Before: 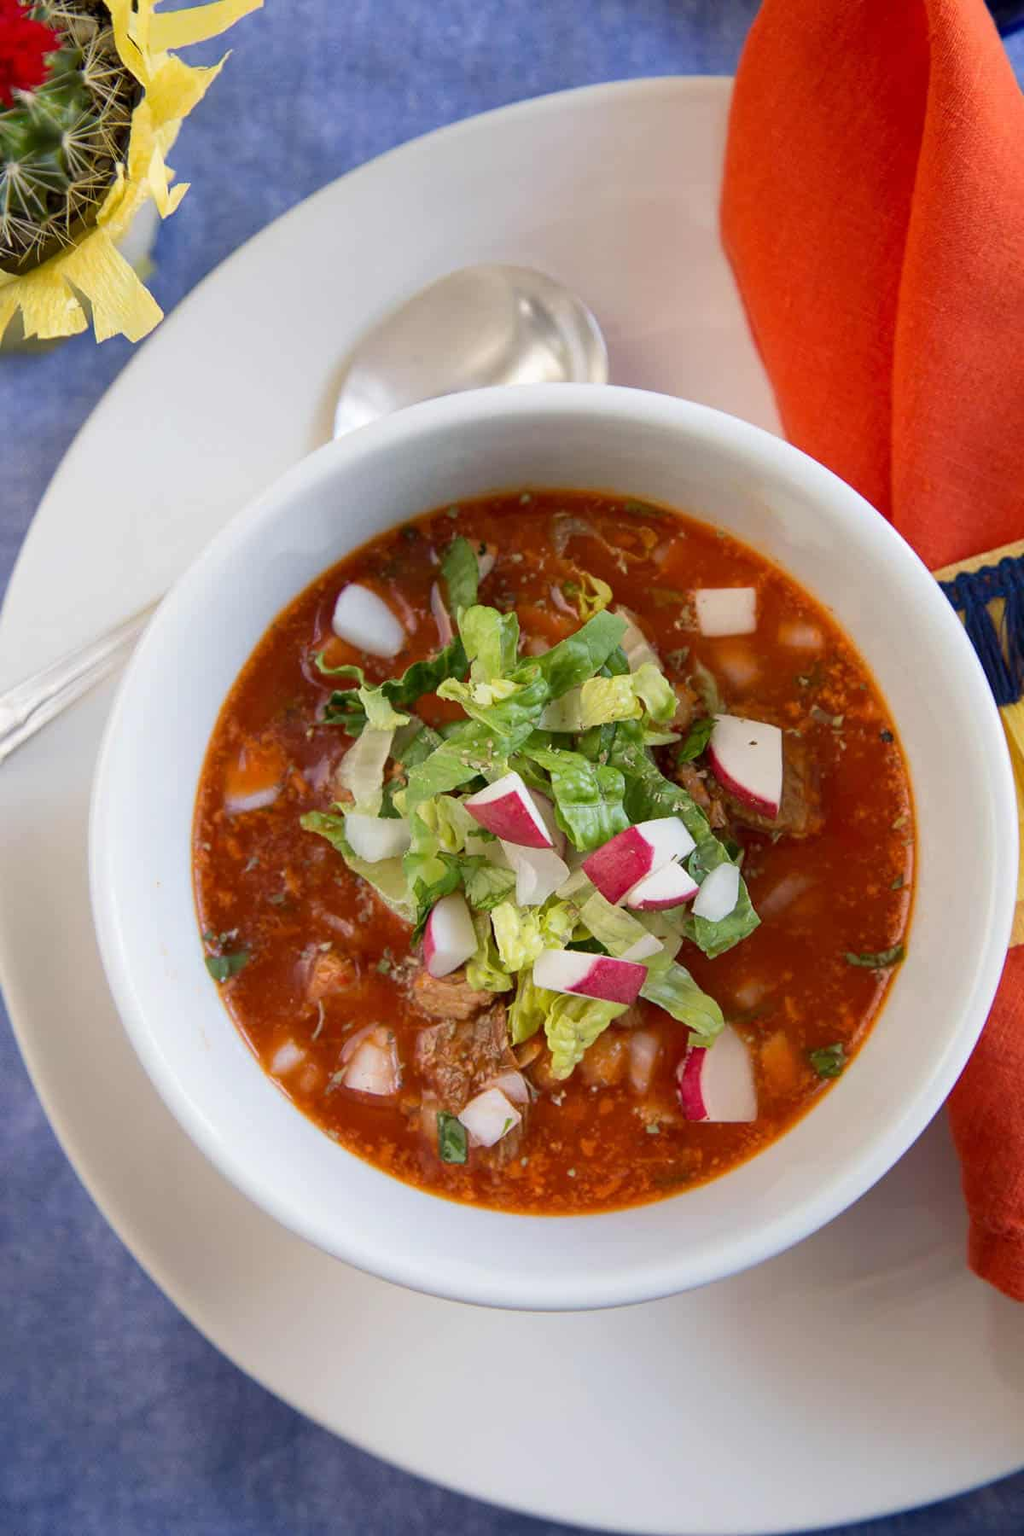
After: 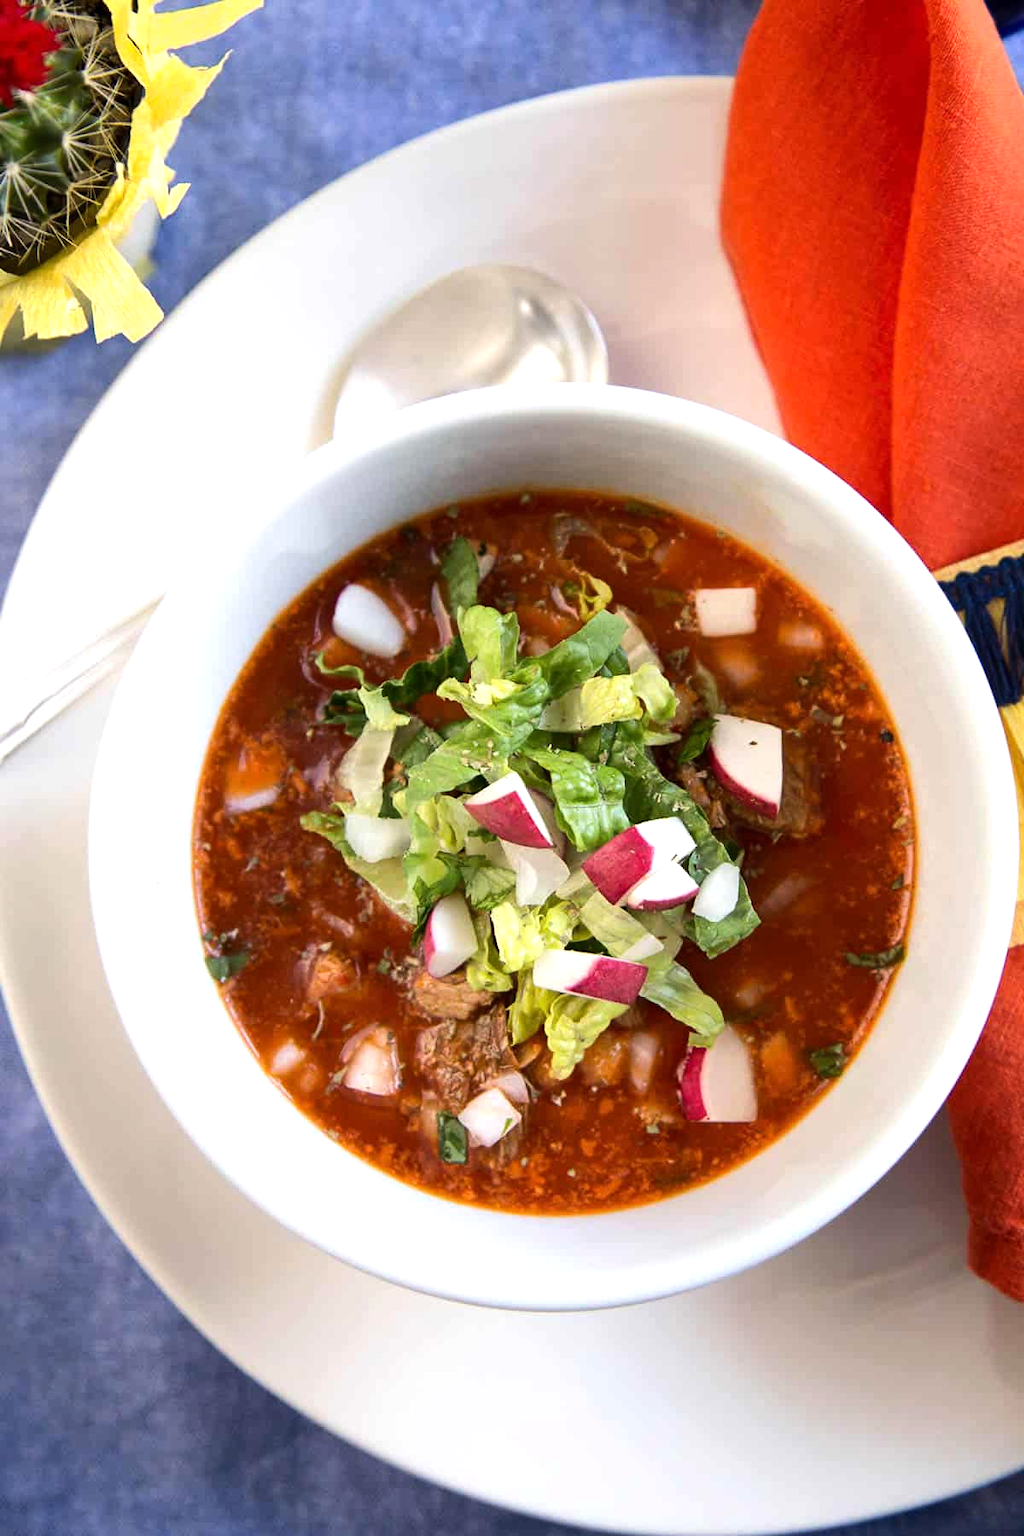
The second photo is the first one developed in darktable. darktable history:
levels: levels [0, 0.499, 1]
tone equalizer: -8 EV -0.713 EV, -7 EV -0.722 EV, -6 EV -0.613 EV, -5 EV -0.379 EV, -3 EV 0.401 EV, -2 EV 0.6 EV, -1 EV 0.681 EV, +0 EV 0.745 EV, edges refinement/feathering 500, mask exposure compensation -1.57 EV, preserve details no
